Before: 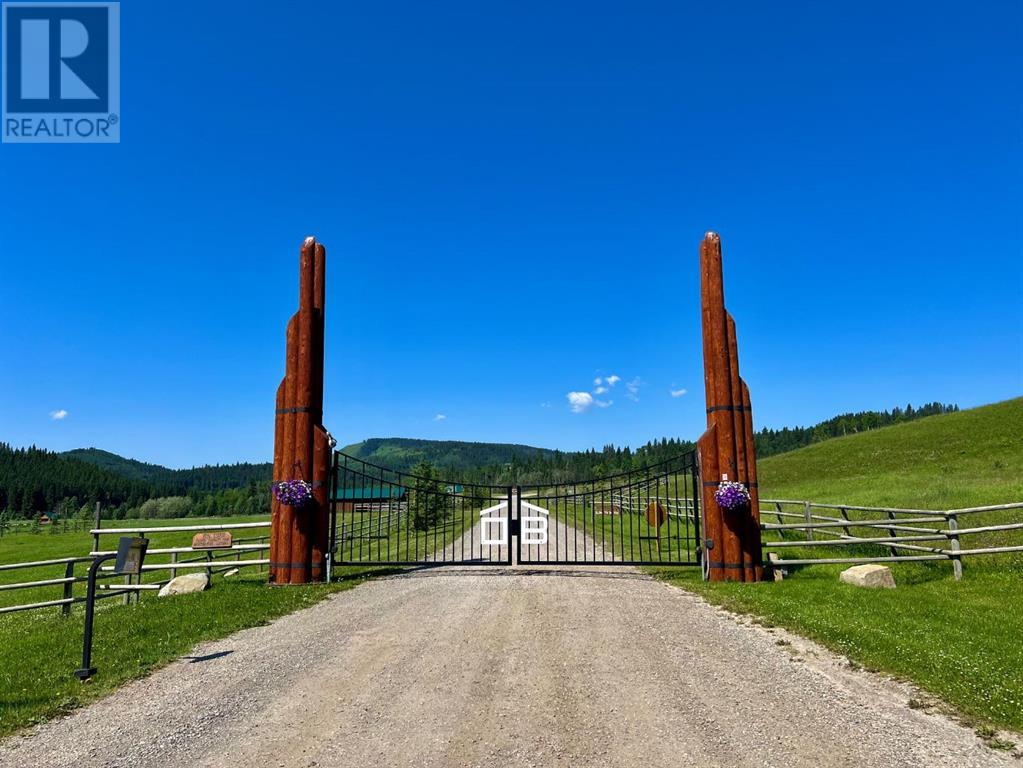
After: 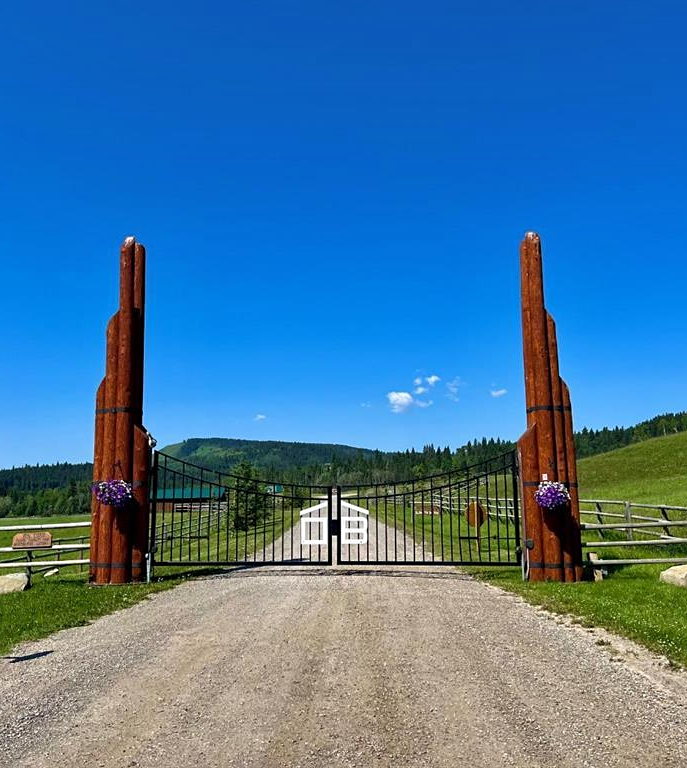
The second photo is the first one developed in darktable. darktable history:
sharpen: amount 0.217
shadows and highlights: radius 106.86, shadows 44.79, highlights -66.36, highlights color adjustment 56.04%, low approximation 0.01, soften with gaussian
crop and rotate: left 17.631%, right 15.137%
